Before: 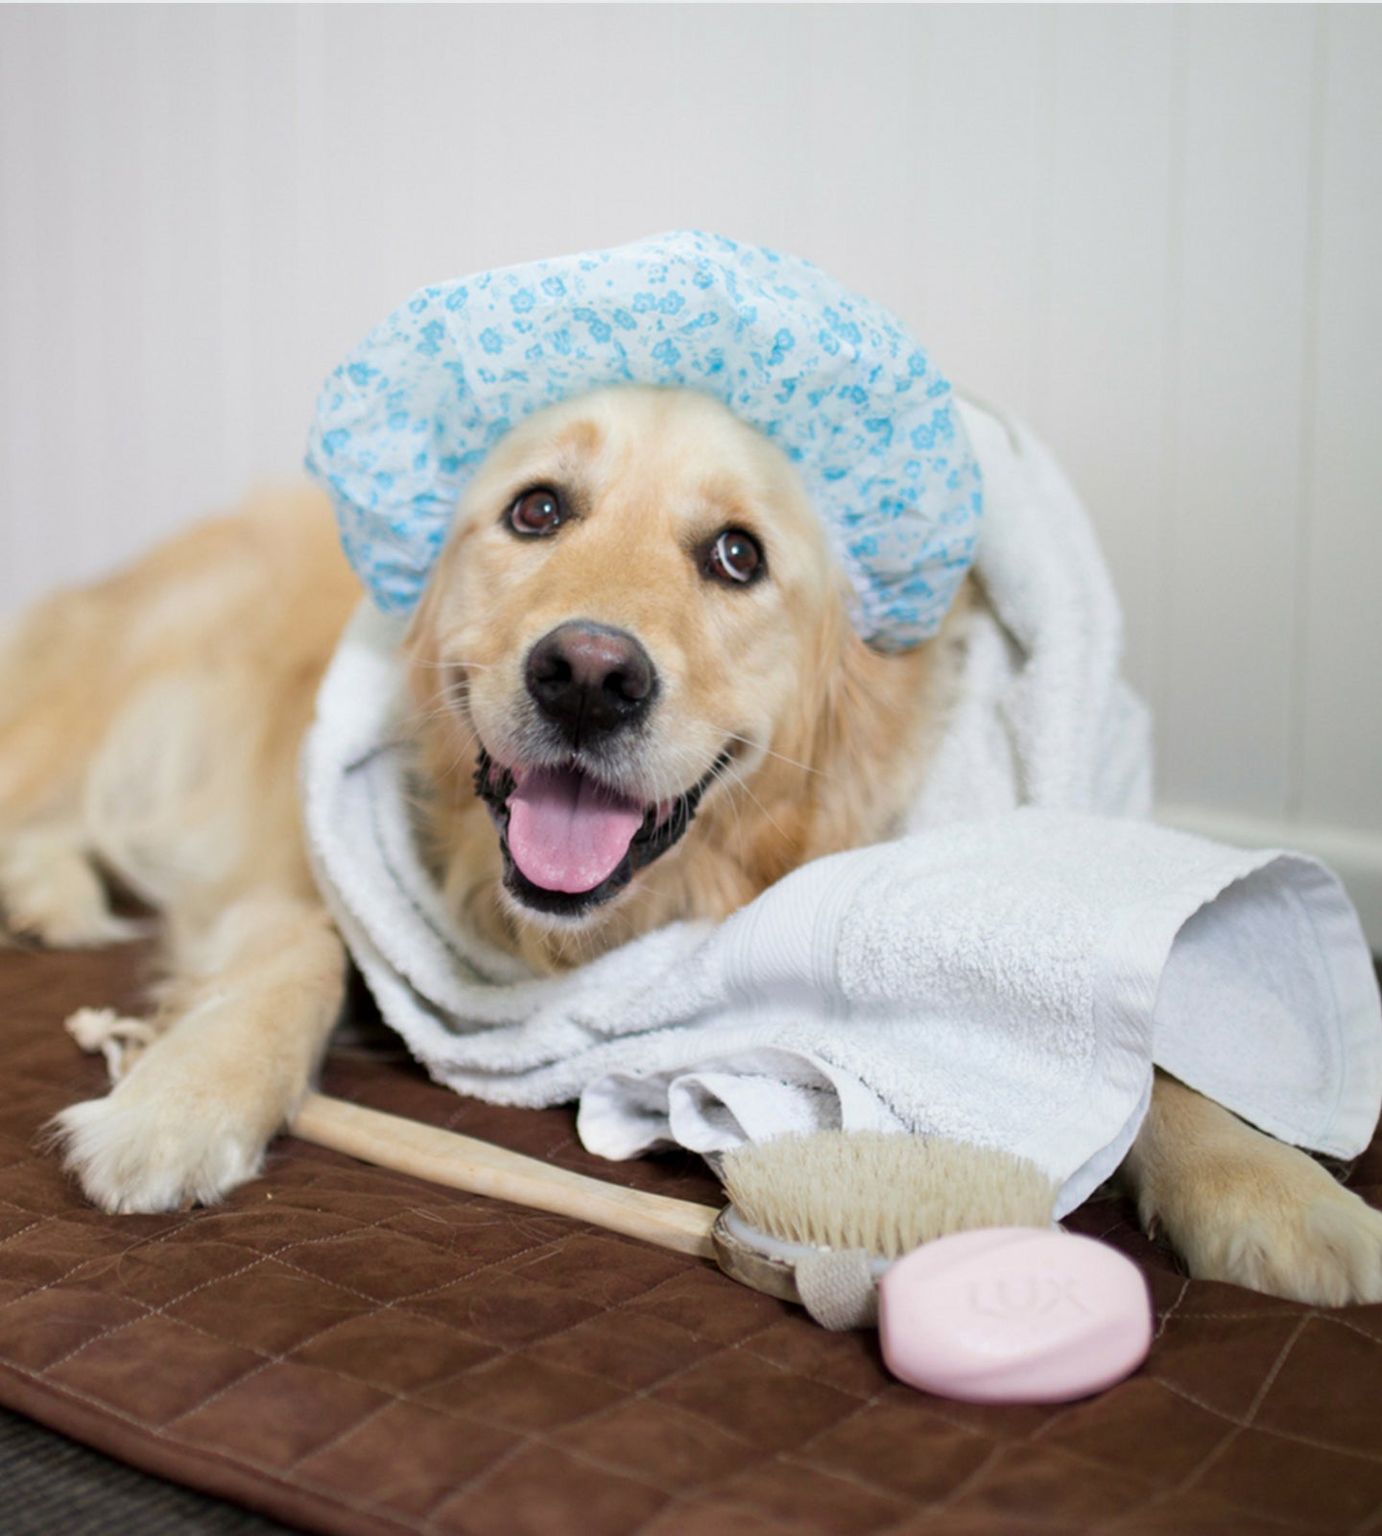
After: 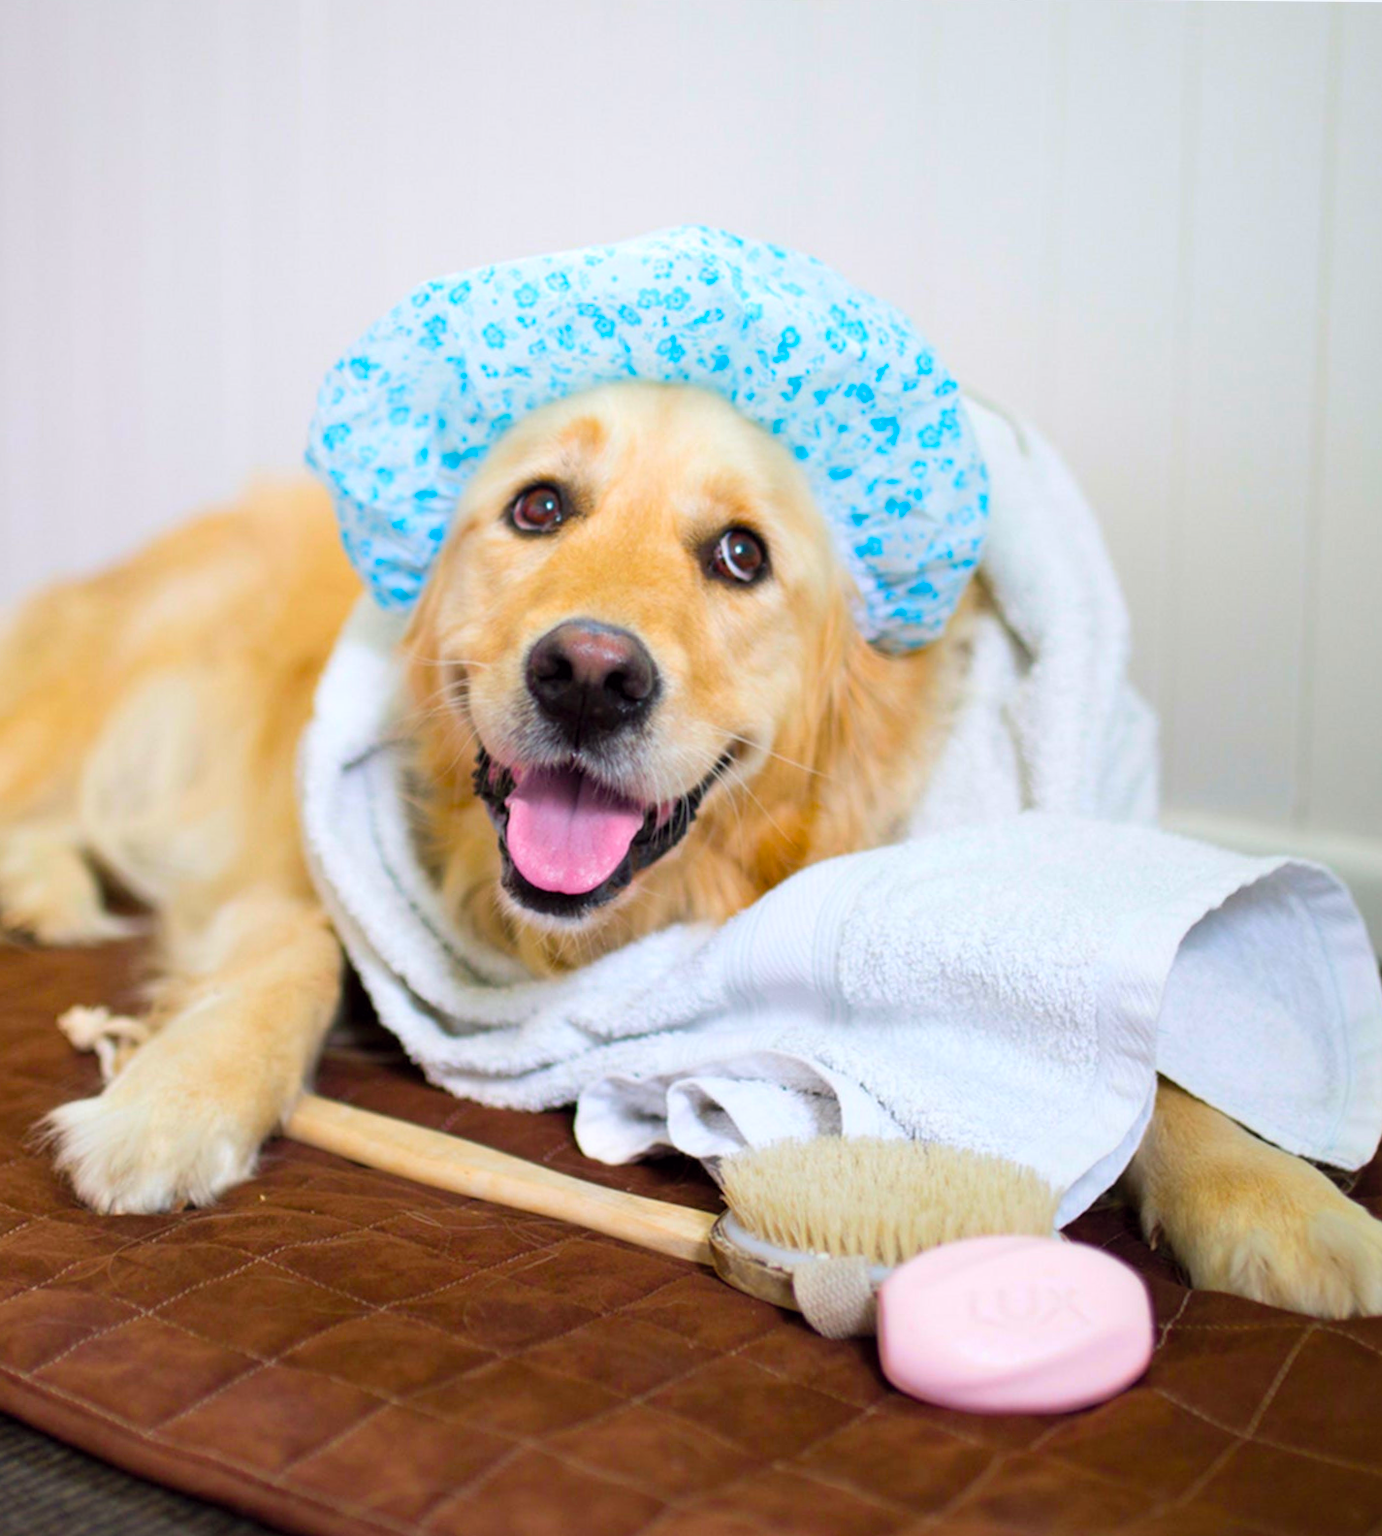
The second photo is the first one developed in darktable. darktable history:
crop and rotate: angle -0.5°
contrast brightness saturation: contrast 0.07, brightness 0.08, saturation 0.18
color balance rgb: perceptual saturation grading › global saturation 20%, global vibrance 20%
color balance: lift [1, 1, 0.999, 1.001], gamma [1, 1.003, 1.005, 0.995], gain [1, 0.992, 0.988, 1.012], contrast 5%, output saturation 110%
